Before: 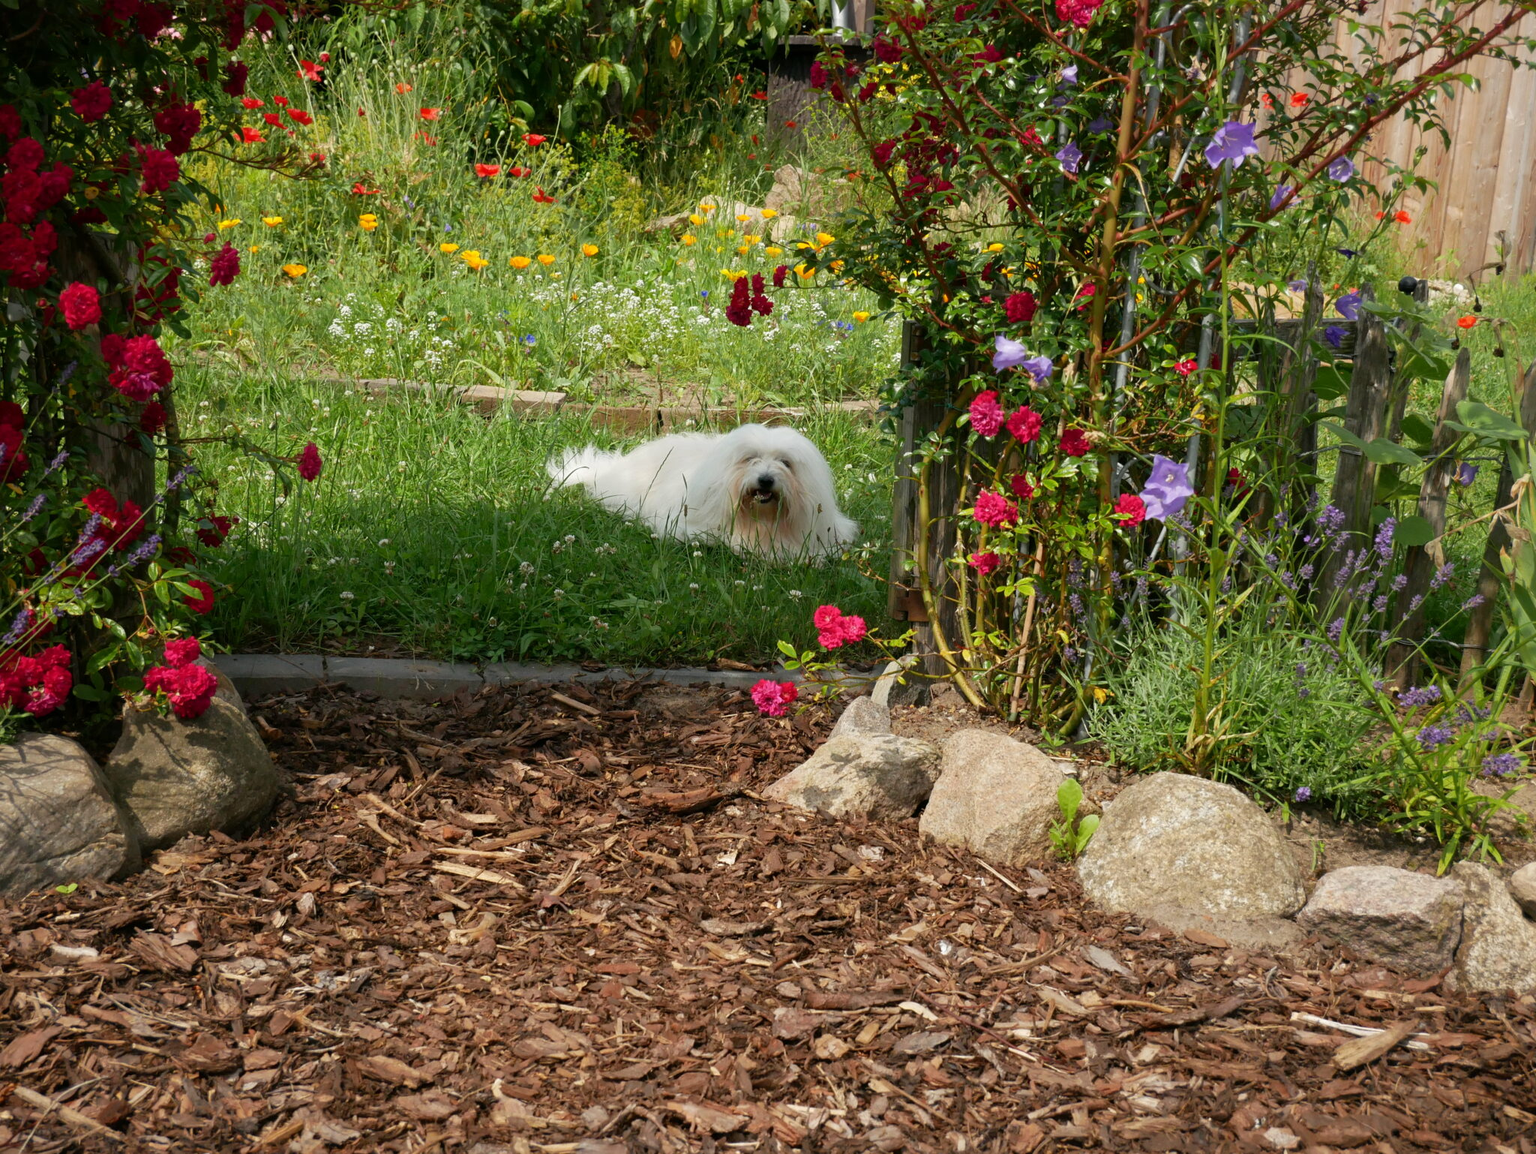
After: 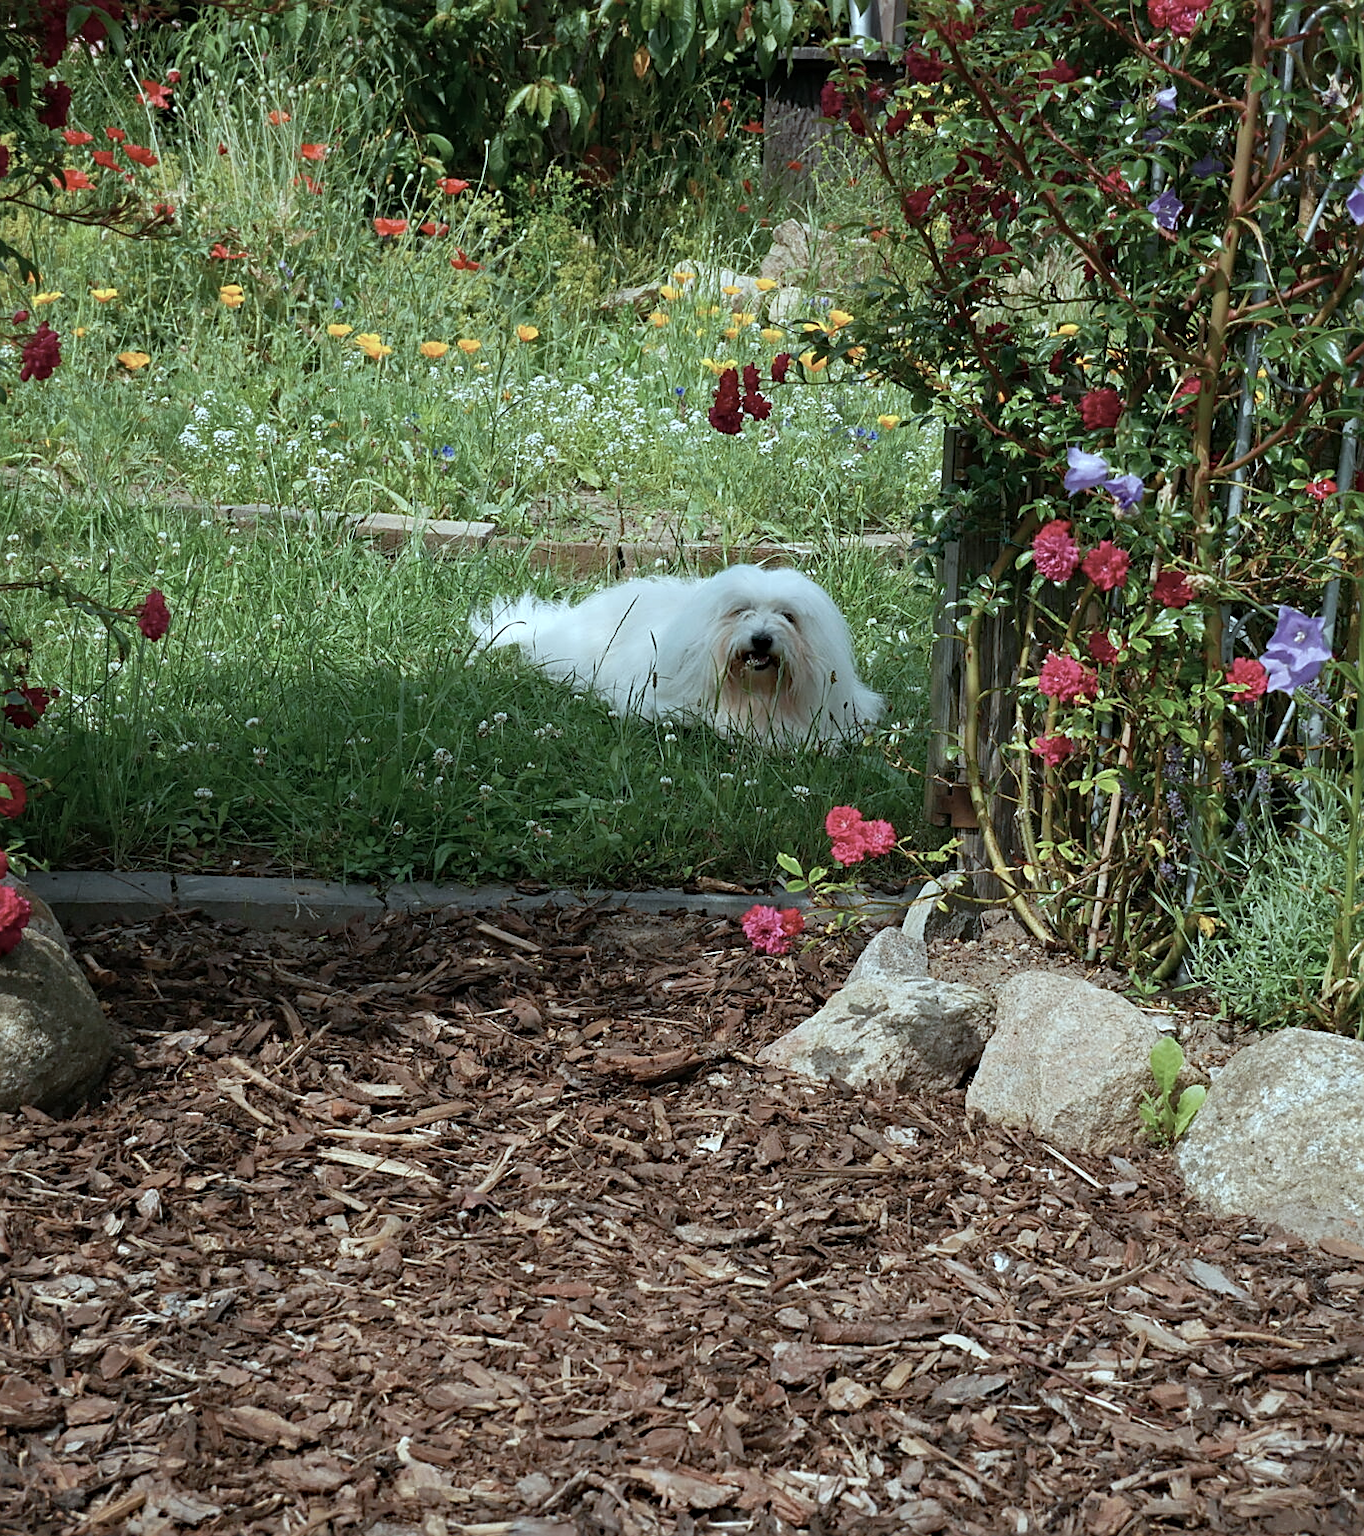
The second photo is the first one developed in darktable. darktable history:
sharpen: on, module defaults
haze removal: compatibility mode true, adaptive false
crop and rotate: left 12.648%, right 20.685%
color correction: highlights a* -12.64, highlights b* -18.1, saturation 0.7
